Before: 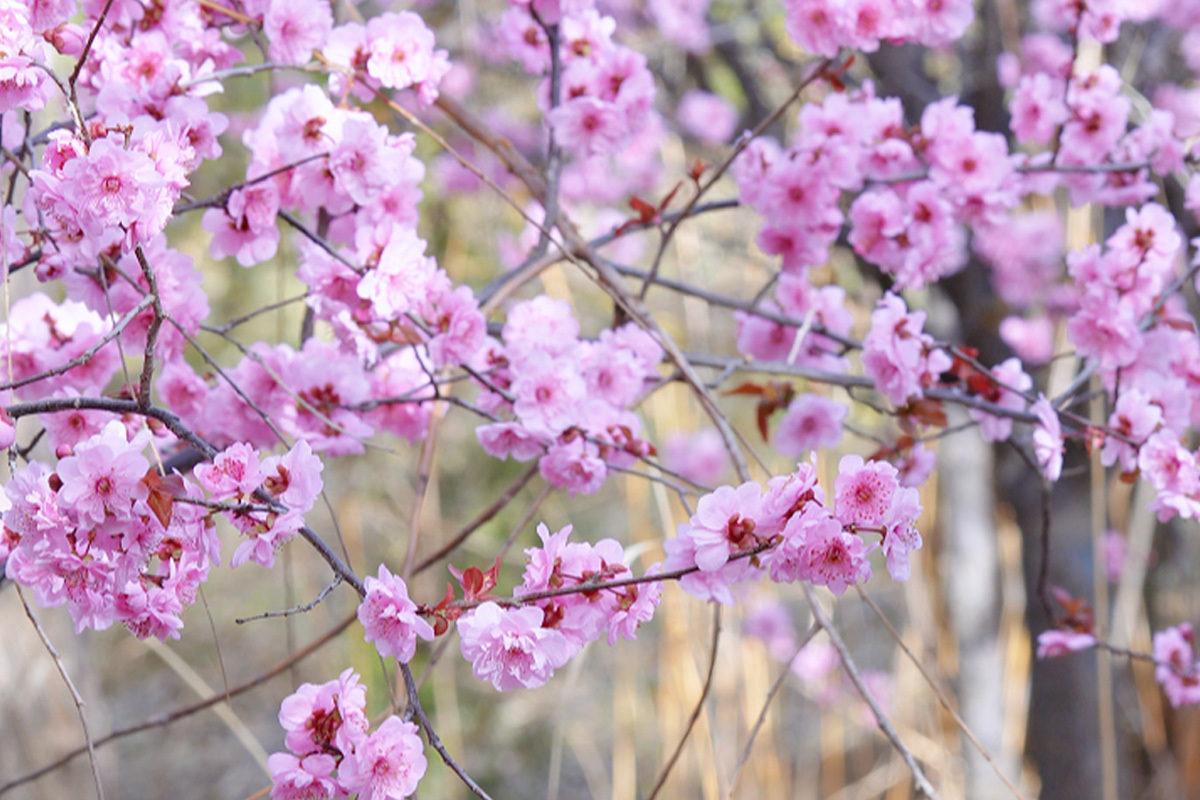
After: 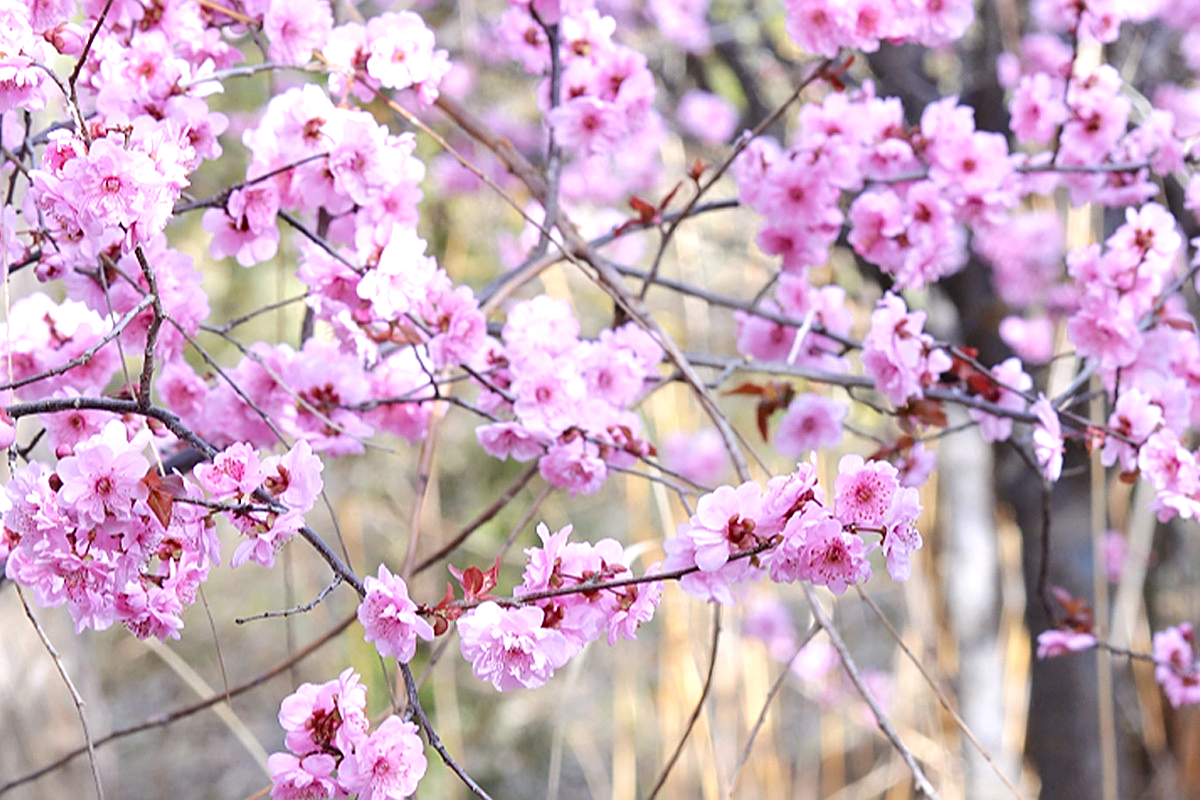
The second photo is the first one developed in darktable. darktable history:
tone equalizer: -8 EV -0.434 EV, -7 EV -0.427 EV, -6 EV -0.325 EV, -5 EV -0.217 EV, -3 EV 0.256 EV, -2 EV 0.349 EV, -1 EV 0.399 EV, +0 EV 0.396 EV, edges refinement/feathering 500, mask exposure compensation -1.57 EV, preserve details no
sharpen: on, module defaults
